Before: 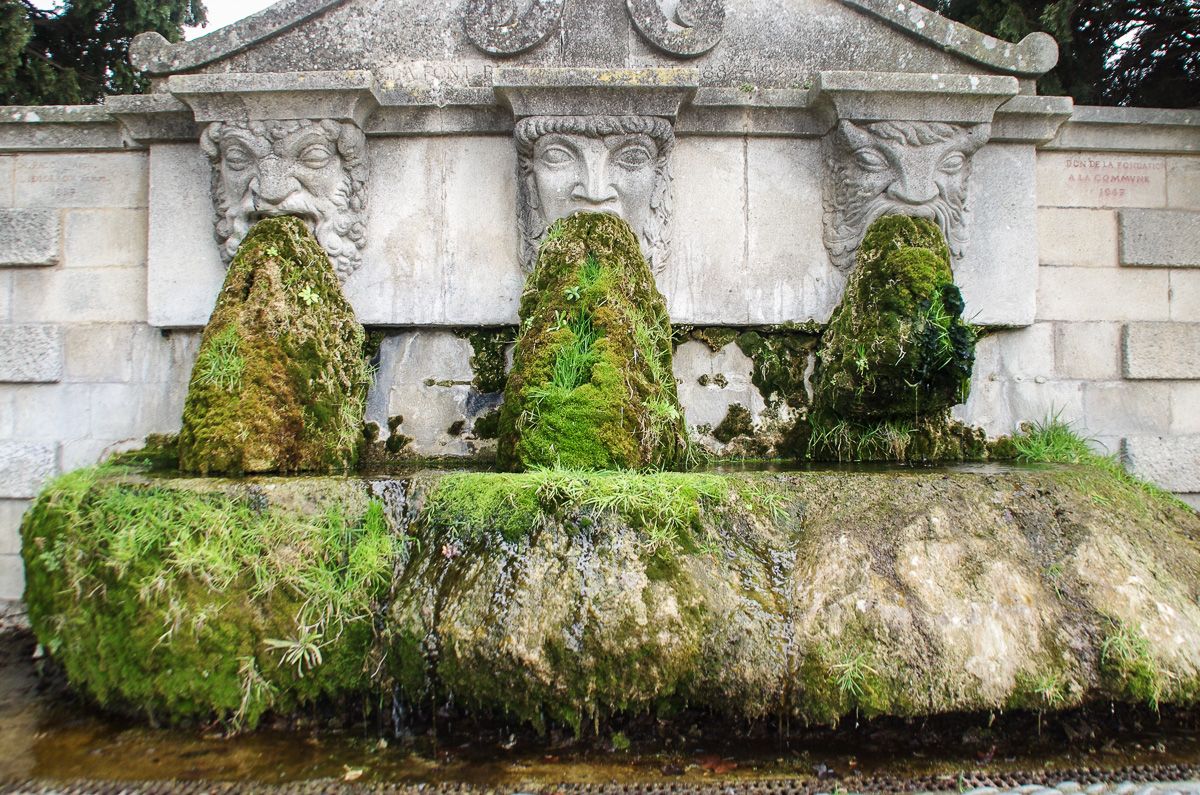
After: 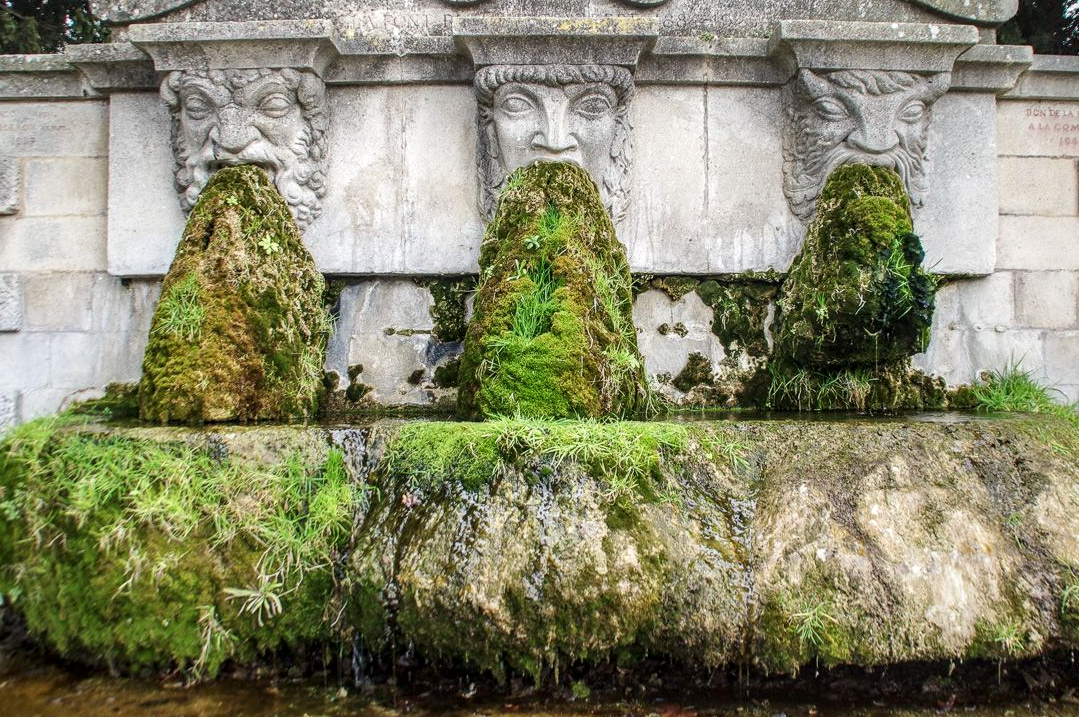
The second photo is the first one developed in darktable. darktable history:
local contrast: on, module defaults
crop: left 3.402%, top 6.441%, right 6.622%, bottom 3.283%
